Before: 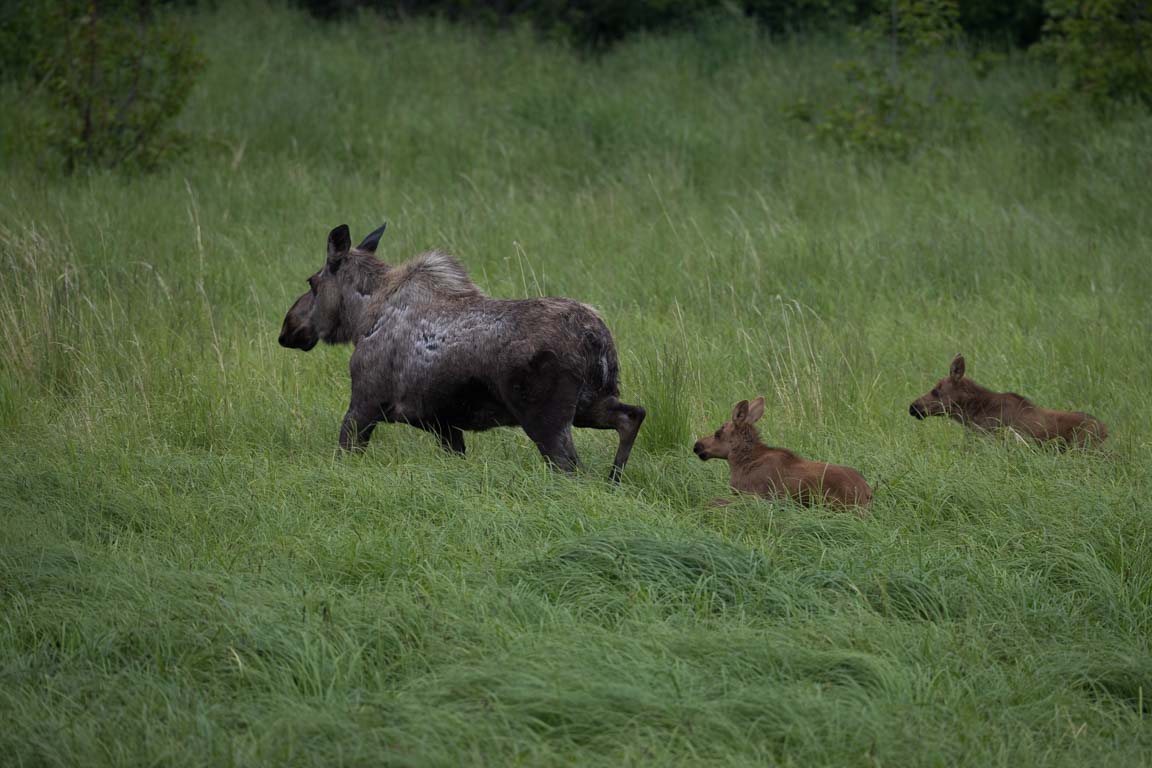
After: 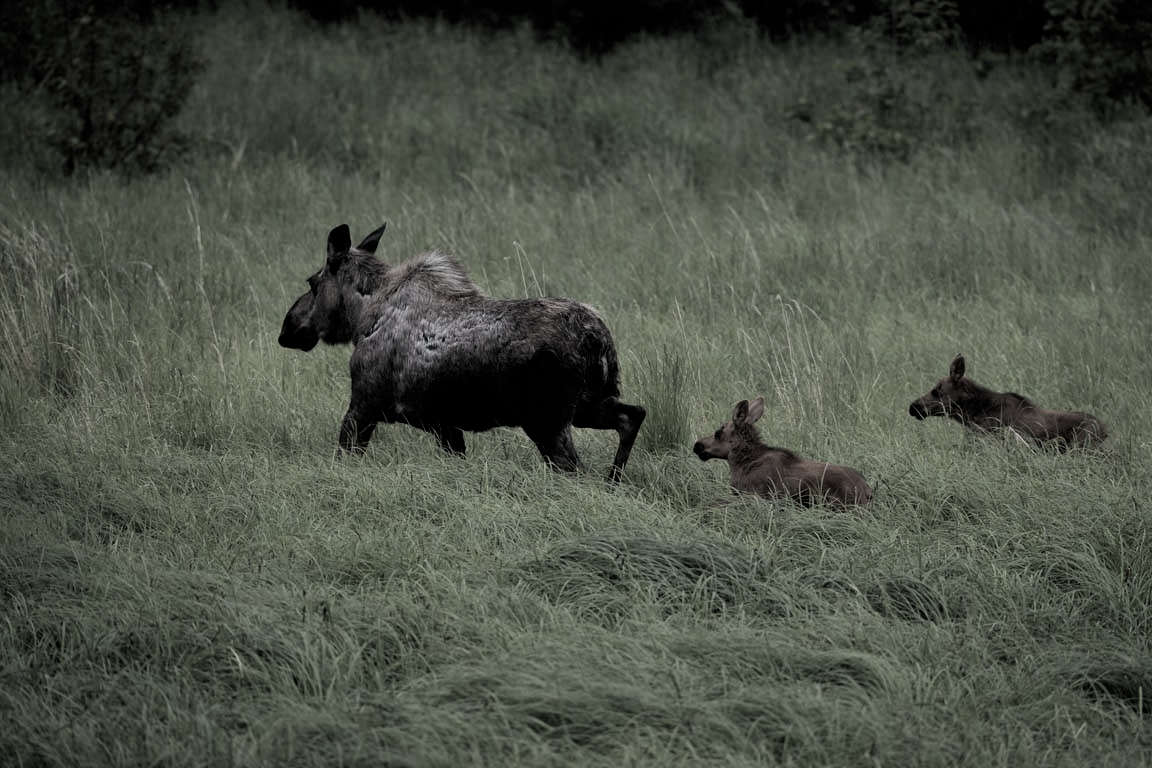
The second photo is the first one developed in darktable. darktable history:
filmic rgb: black relative exposure -5.12 EV, white relative exposure 3.96 EV, threshold 2.96 EV, hardness 2.9, contrast 1.298, highlights saturation mix -30.23%, add noise in highlights 0.101, color science v4 (2020), iterations of high-quality reconstruction 0, type of noise poissonian, enable highlight reconstruction true
